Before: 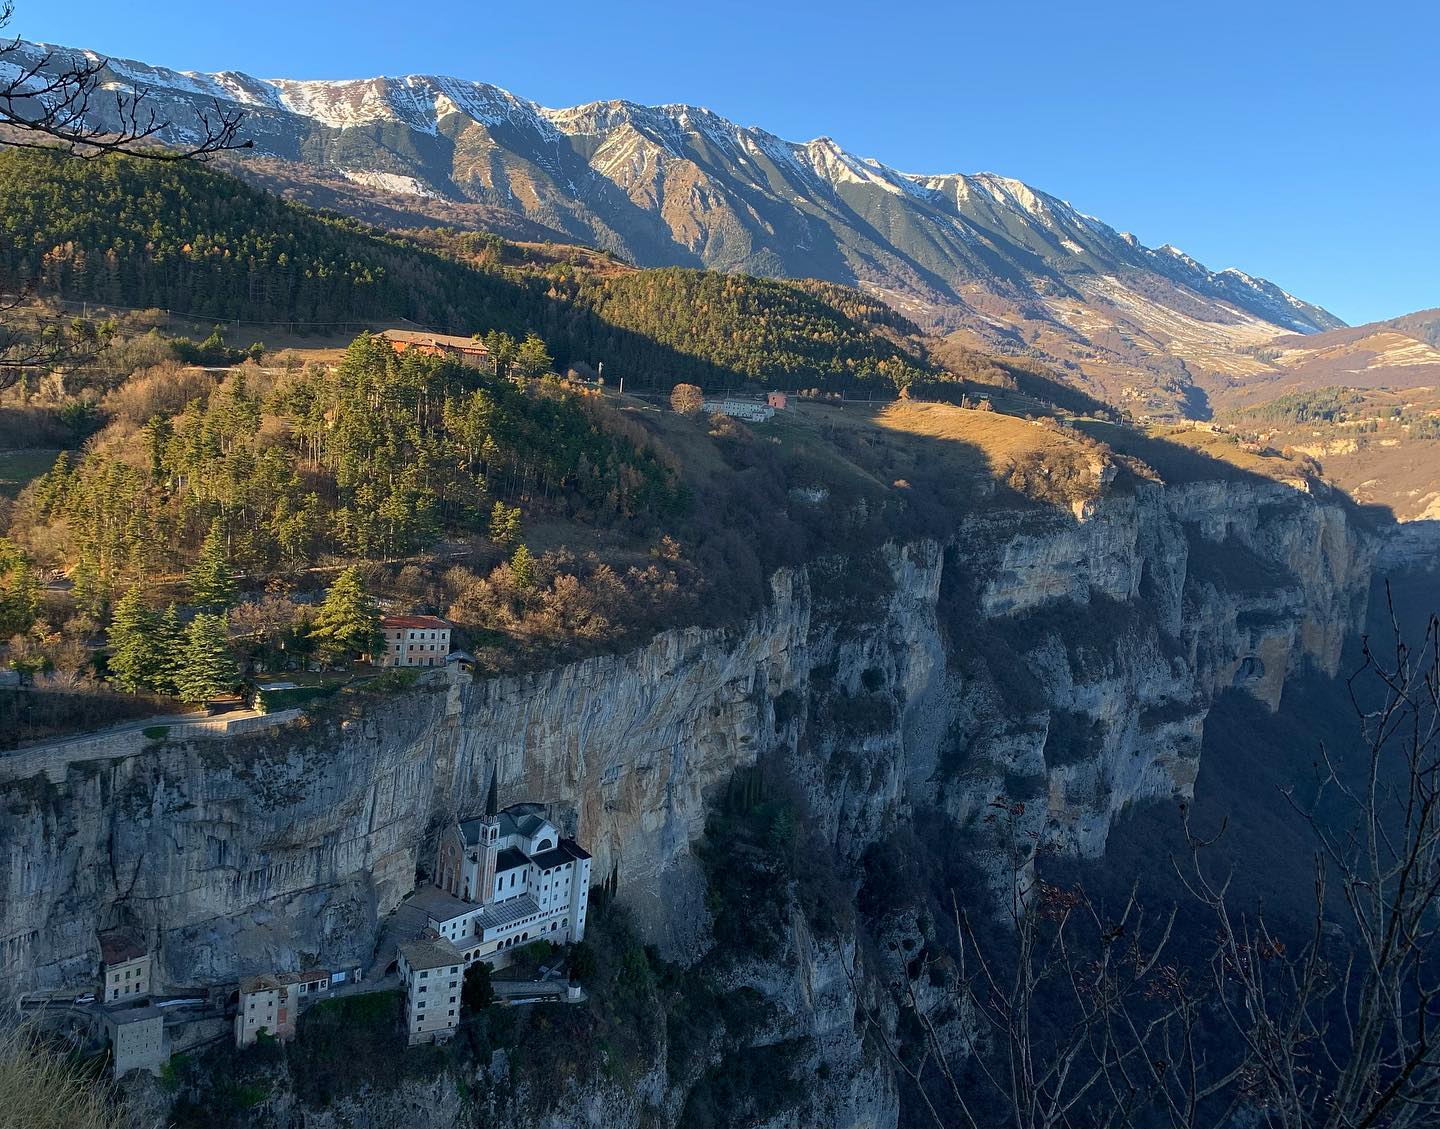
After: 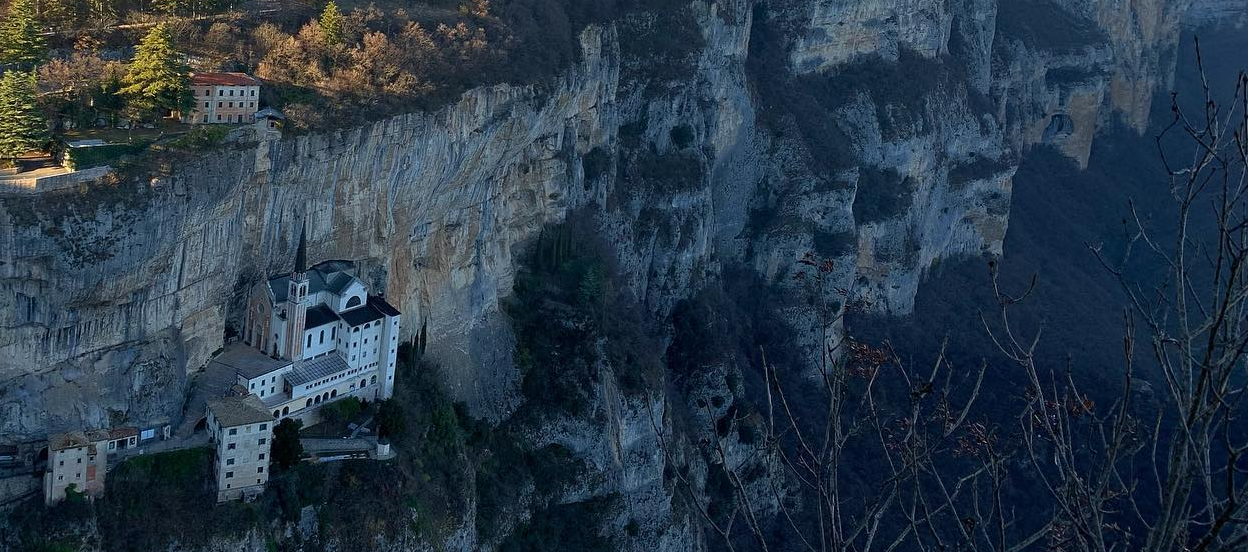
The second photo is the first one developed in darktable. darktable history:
crop and rotate: left 13.306%, top 48.129%, bottom 2.928%
color correction: saturation 0.99
